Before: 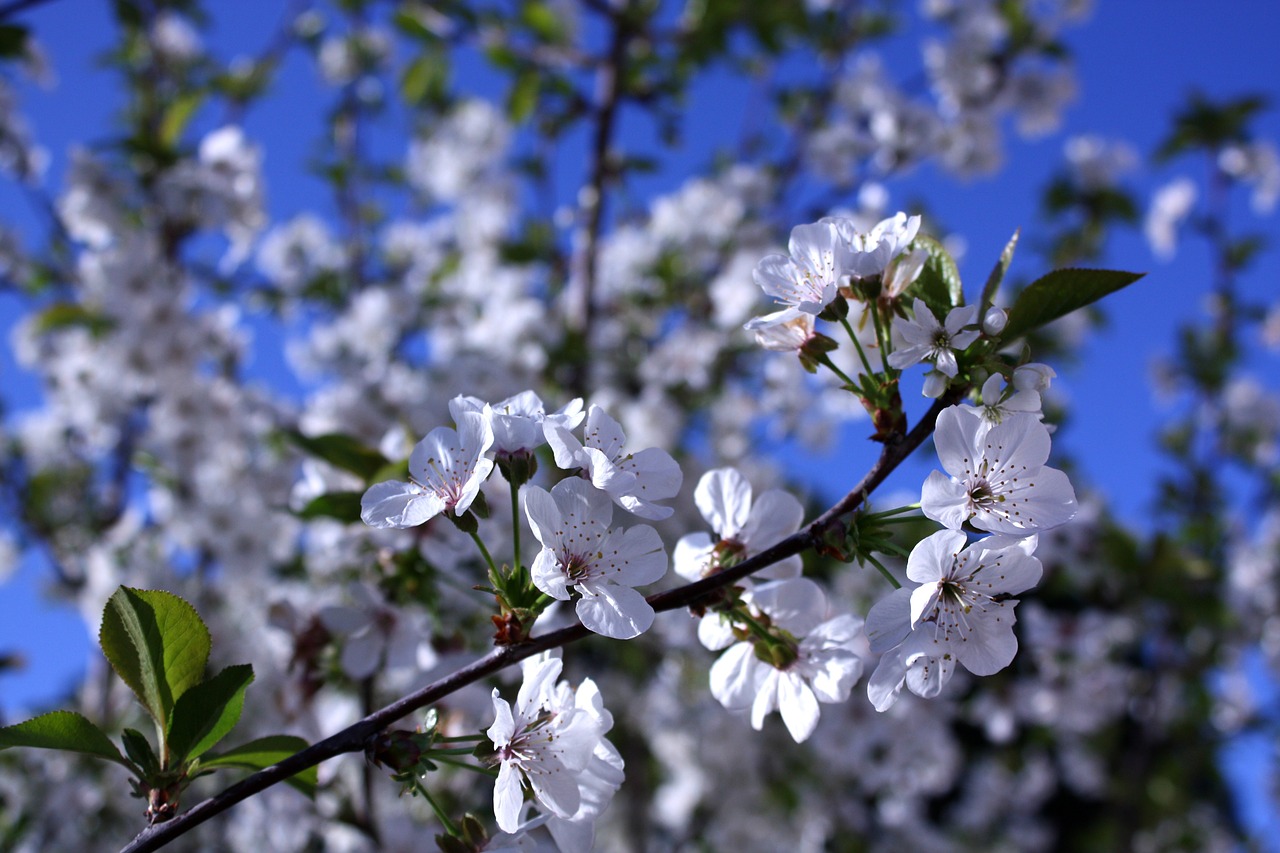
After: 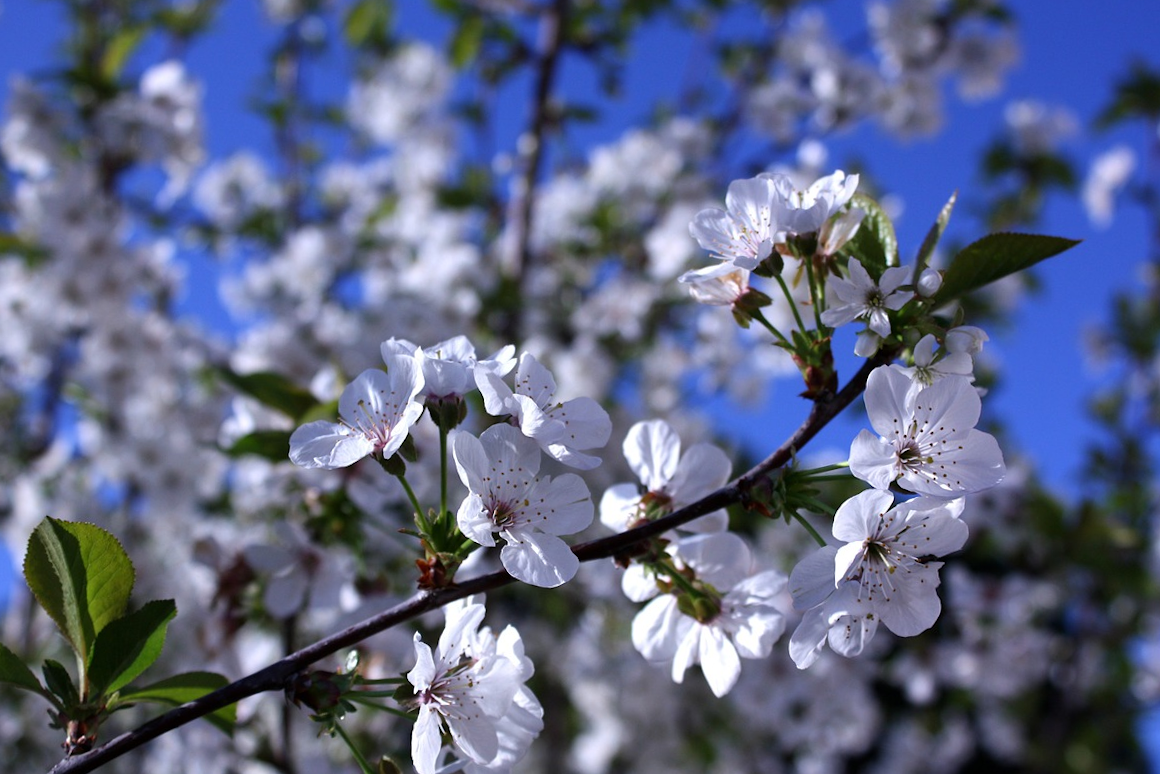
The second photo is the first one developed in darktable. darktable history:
crop and rotate: angle -2°, left 3.125%, top 3.738%, right 1.553%, bottom 0.733%
